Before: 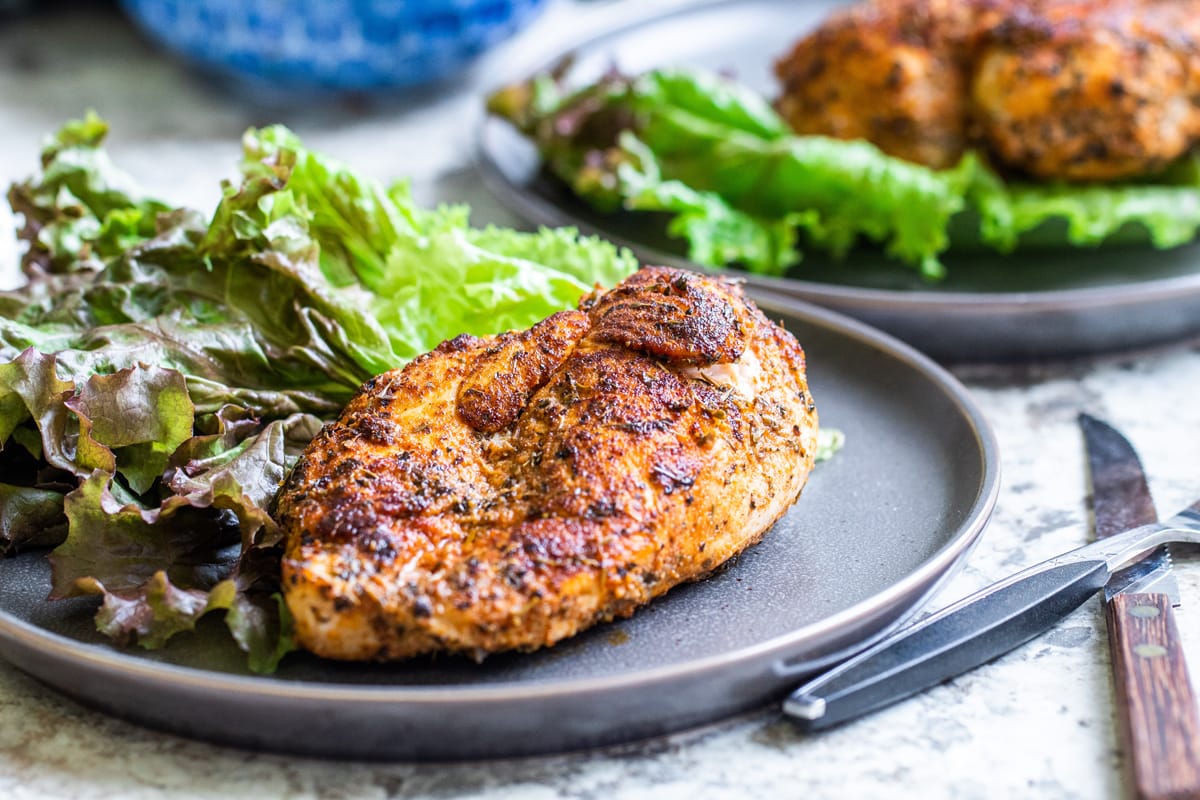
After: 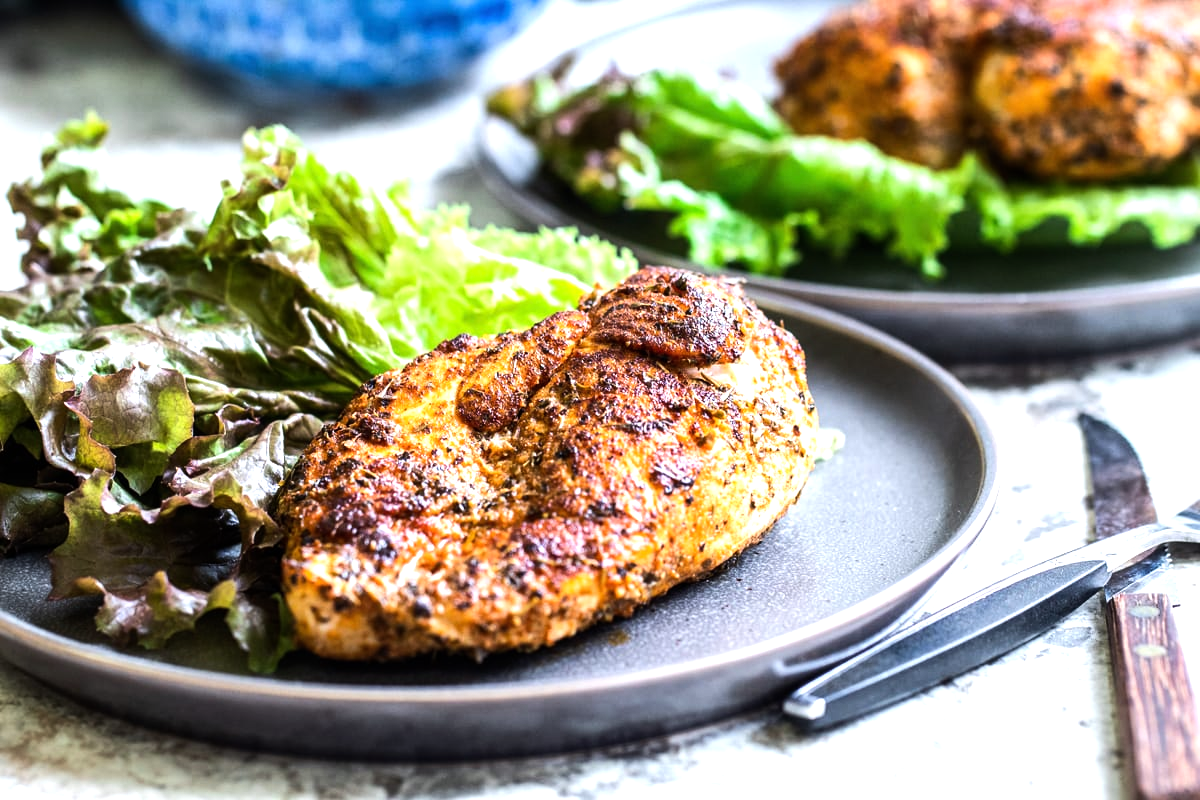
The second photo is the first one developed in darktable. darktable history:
tone equalizer: -8 EV -0.717 EV, -7 EV -0.736 EV, -6 EV -0.586 EV, -5 EV -0.403 EV, -3 EV 0.376 EV, -2 EV 0.6 EV, -1 EV 0.694 EV, +0 EV 0.774 EV, edges refinement/feathering 500, mask exposure compensation -1.57 EV, preserve details no
